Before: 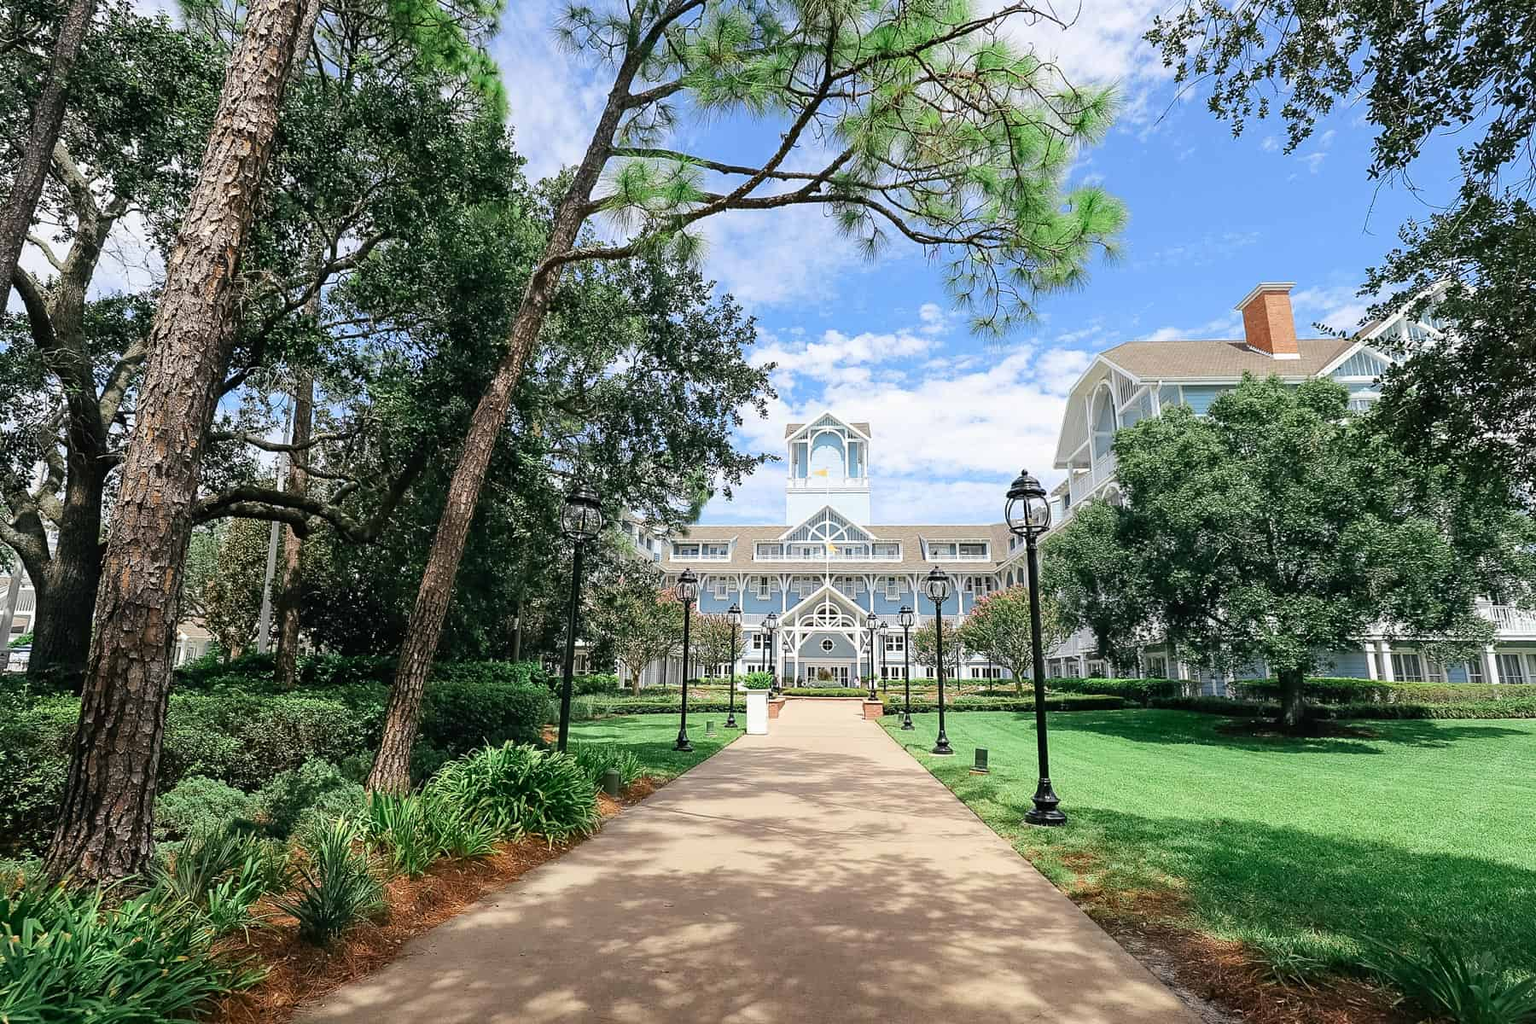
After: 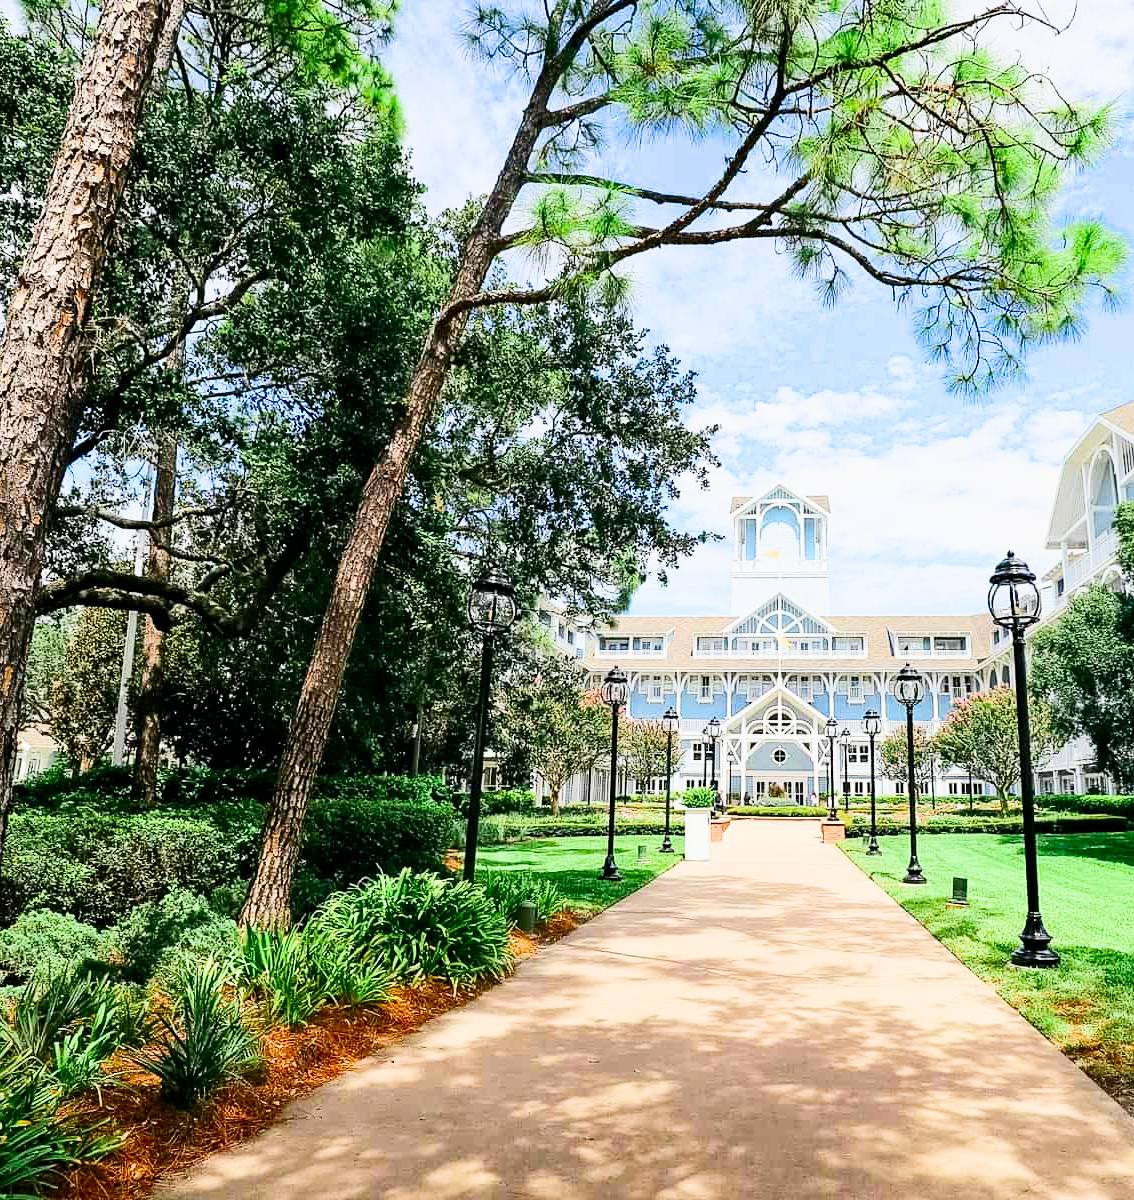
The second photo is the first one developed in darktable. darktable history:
filmic rgb: middle gray luminance 18.31%, black relative exposure -8.91 EV, white relative exposure 3.75 EV, target black luminance 0%, hardness 4.85, latitude 67.89%, contrast 0.958, highlights saturation mix 19.18%, shadows ↔ highlights balance 21.76%, color science v4 (2020)
crop: left 10.57%, right 26.392%
contrast brightness saturation: contrast 0.276
exposure: black level correction 0, exposure 0.695 EV, compensate exposure bias true, compensate highlight preservation false
